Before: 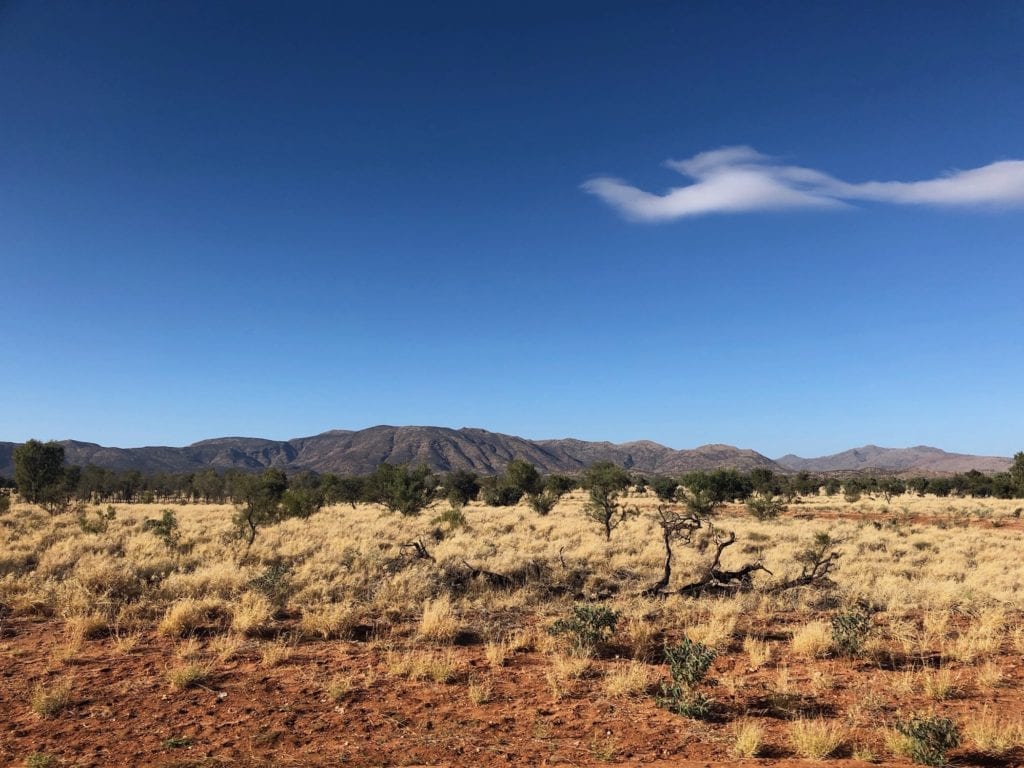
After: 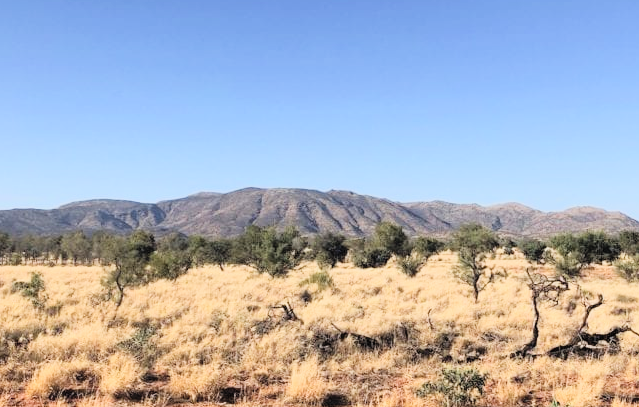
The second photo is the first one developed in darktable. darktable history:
contrast brightness saturation: contrast 0.139, brightness 0.219
exposure: black level correction 0, exposure 0.893 EV, compensate highlight preservation false
crop: left 12.91%, top 31.053%, right 24.603%, bottom 15.853%
filmic rgb: black relative exposure -7.65 EV, white relative exposure 4.56 EV, threshold 3 EV, hardness 3.61, enable highlight reconstruction true
